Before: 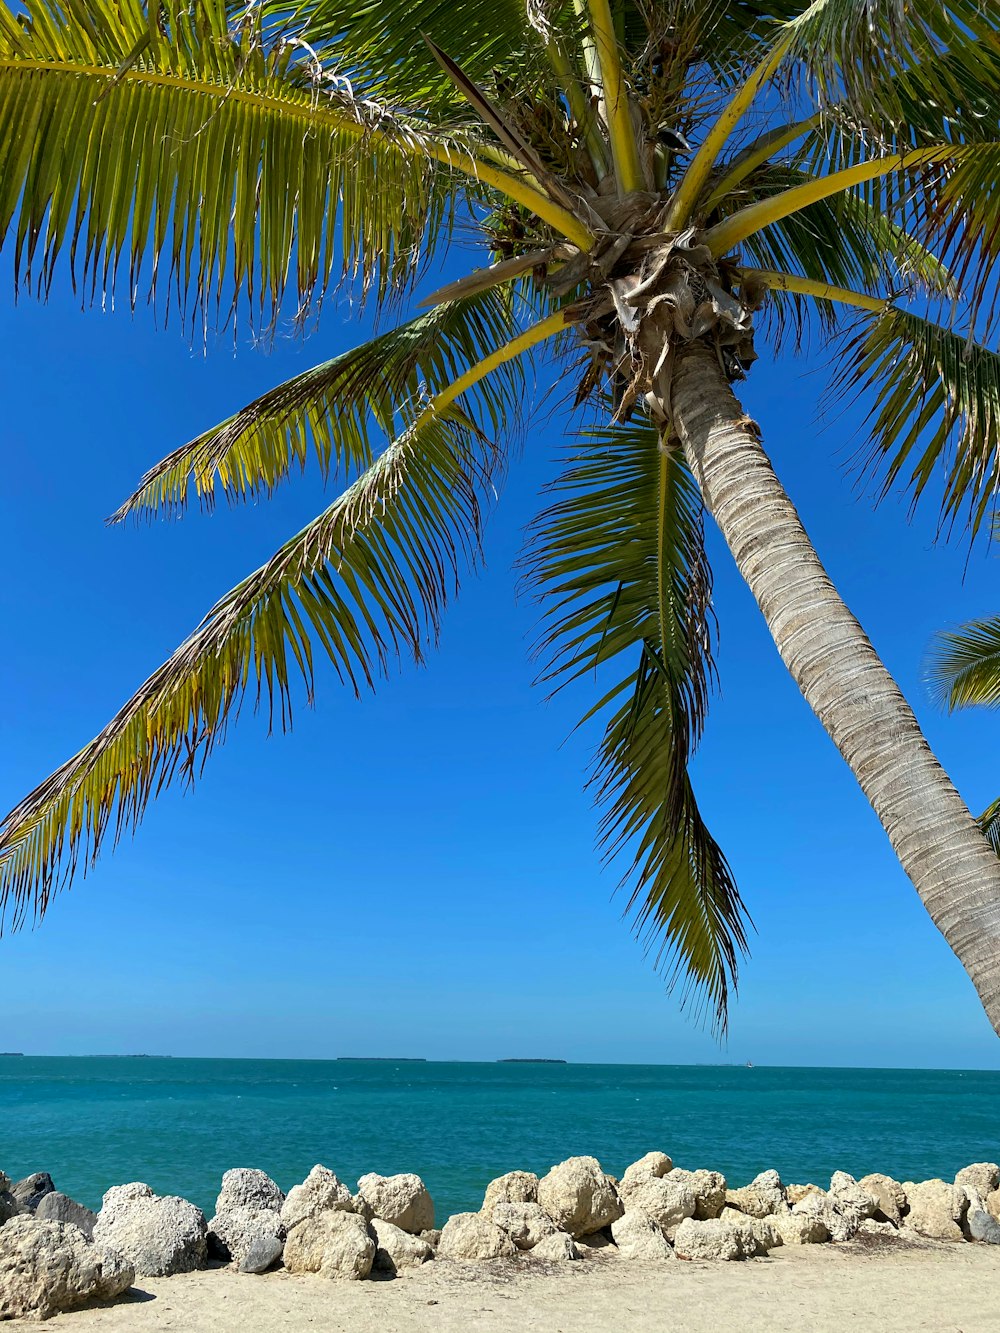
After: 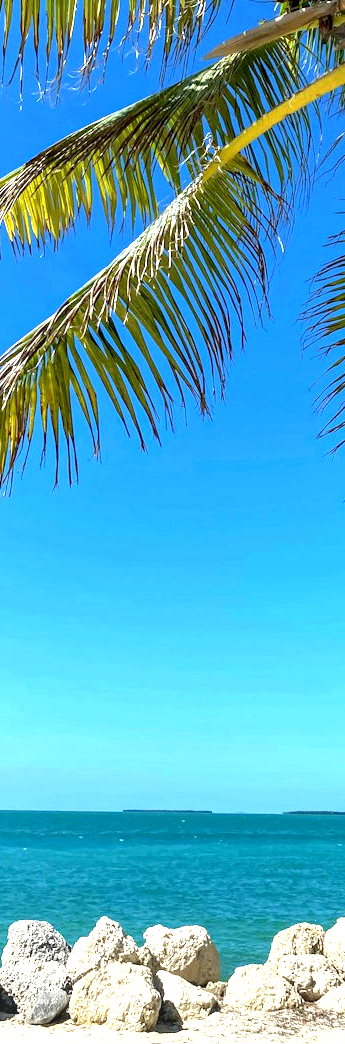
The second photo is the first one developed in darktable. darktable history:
crop and rotate: left 21.474%, top 18.653%, right 43.972%, bottom 2.992%
exposure: black level correction 0.001, exposure 1.132 EV, compensate exposure bias true, compensate highlight preservation false
local contrast: on, module defaults
